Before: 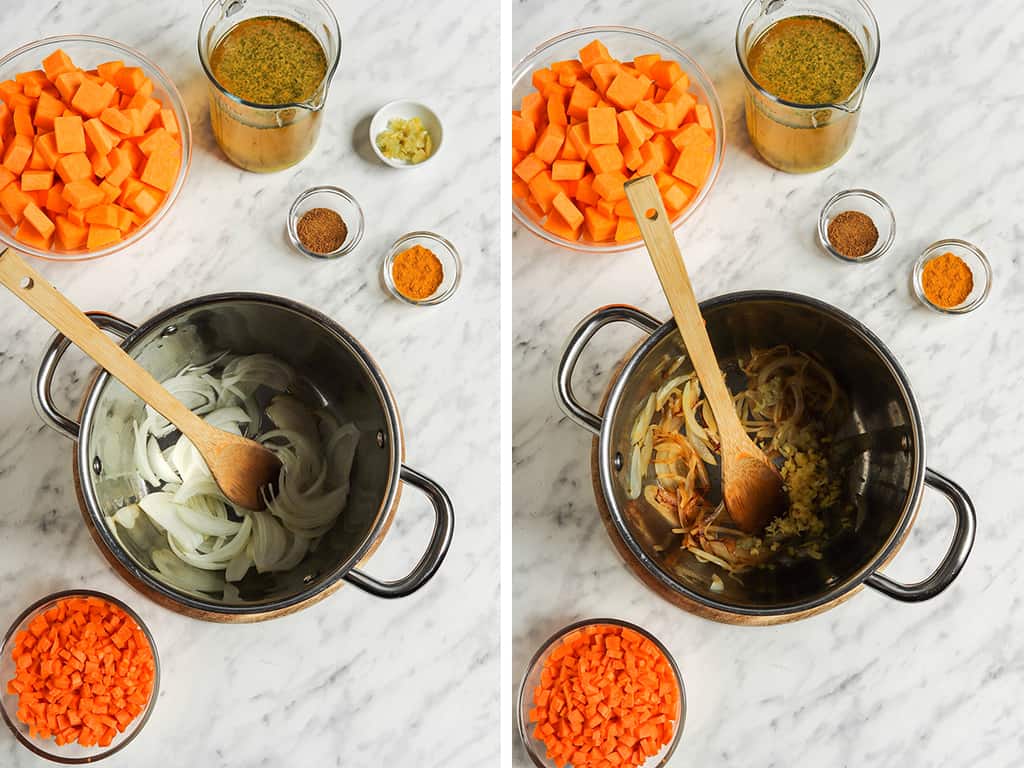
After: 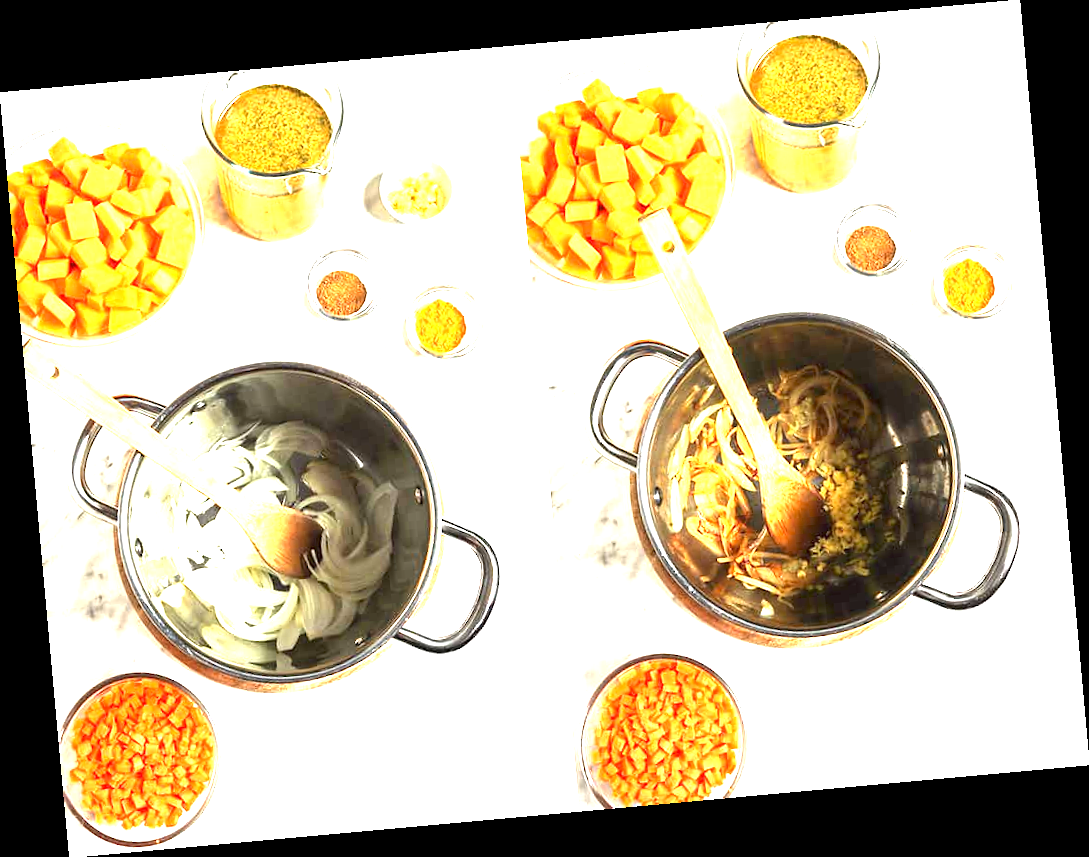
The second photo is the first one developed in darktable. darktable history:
rotate and perspective: rotation -5.2°, automatic cropping off
exposure: exposure 2.207 EV, compensate highlight preservation false
